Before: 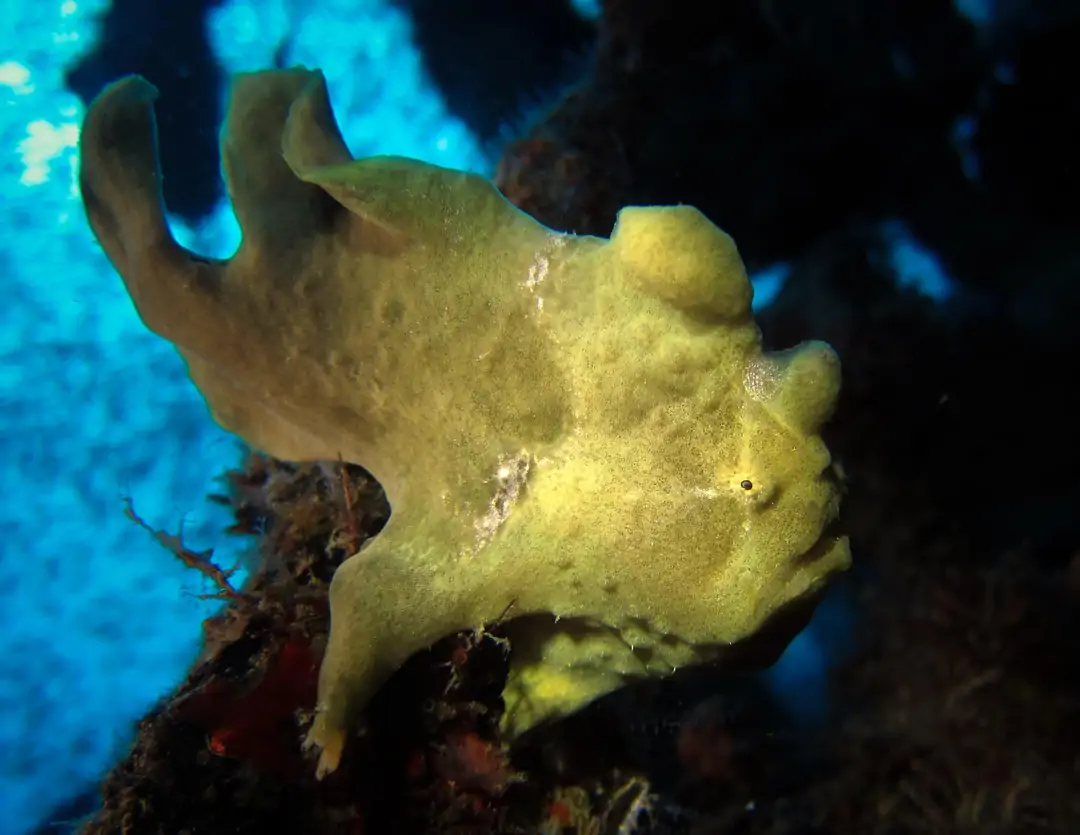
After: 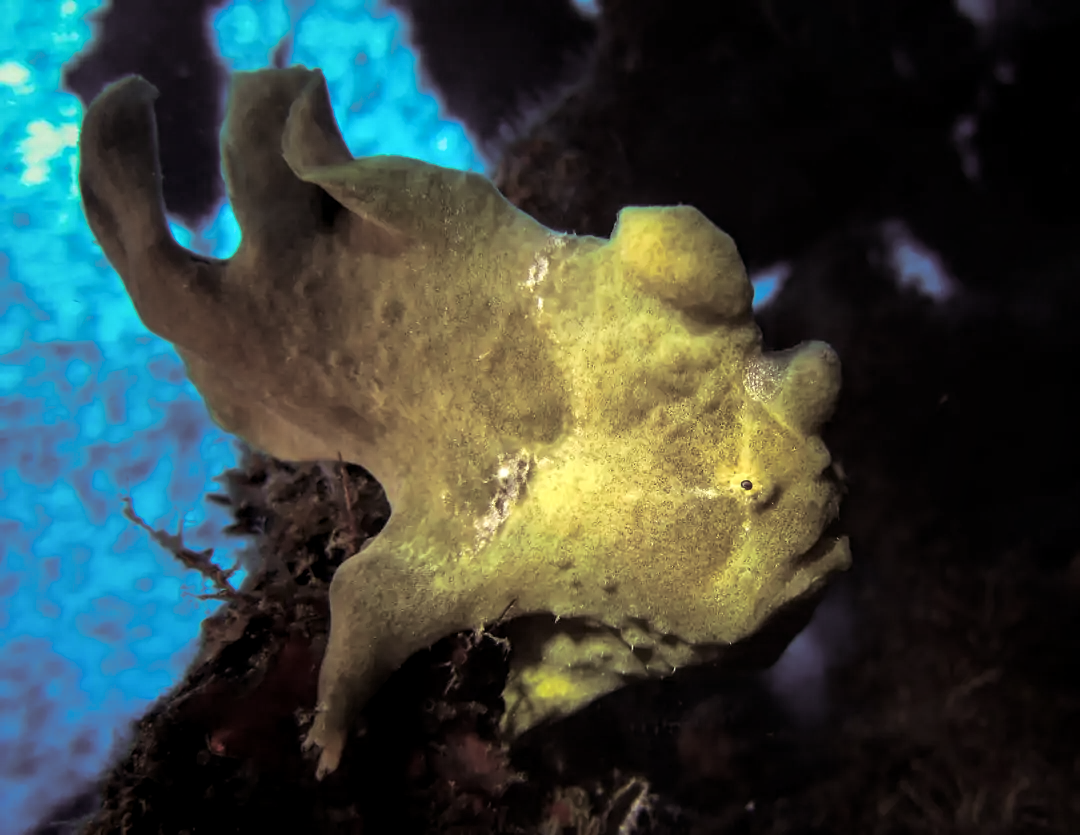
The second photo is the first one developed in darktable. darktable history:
local contrast: on, module defaults
shadows and highlights: shadows -30, highlights 30
split-toning: shadows › saturation 0.2
